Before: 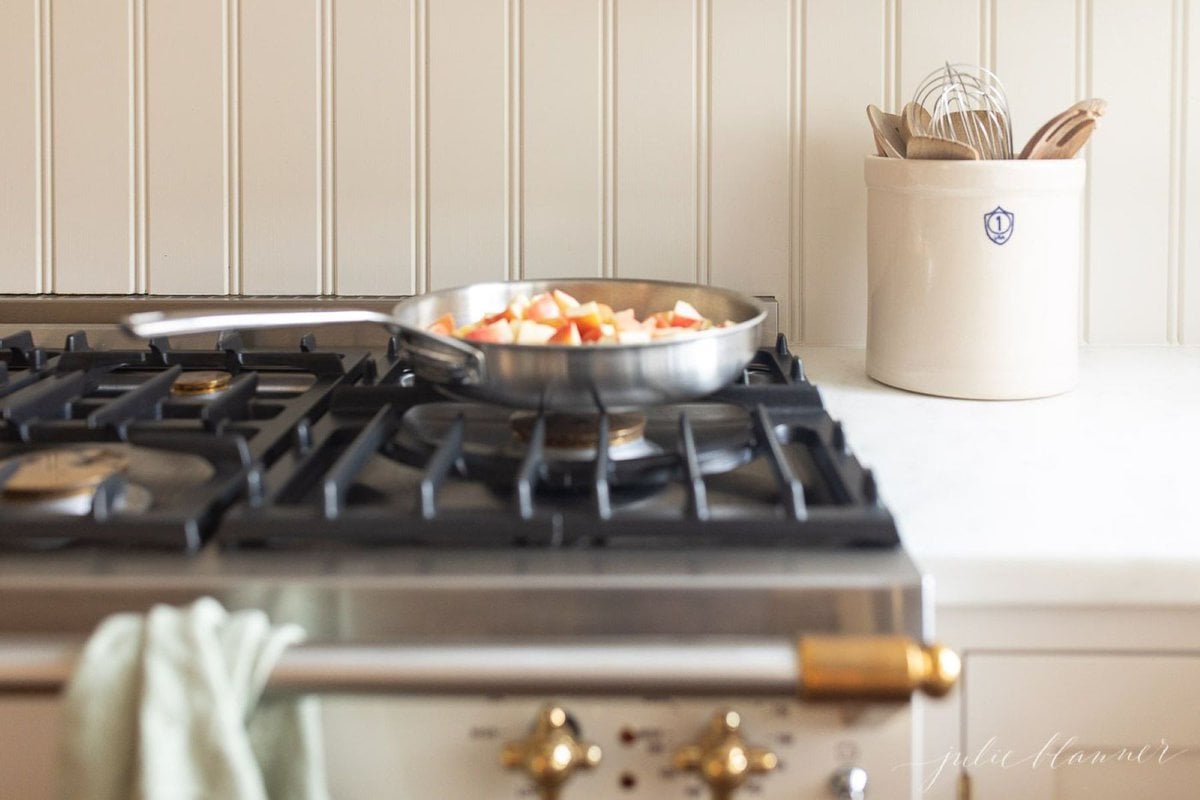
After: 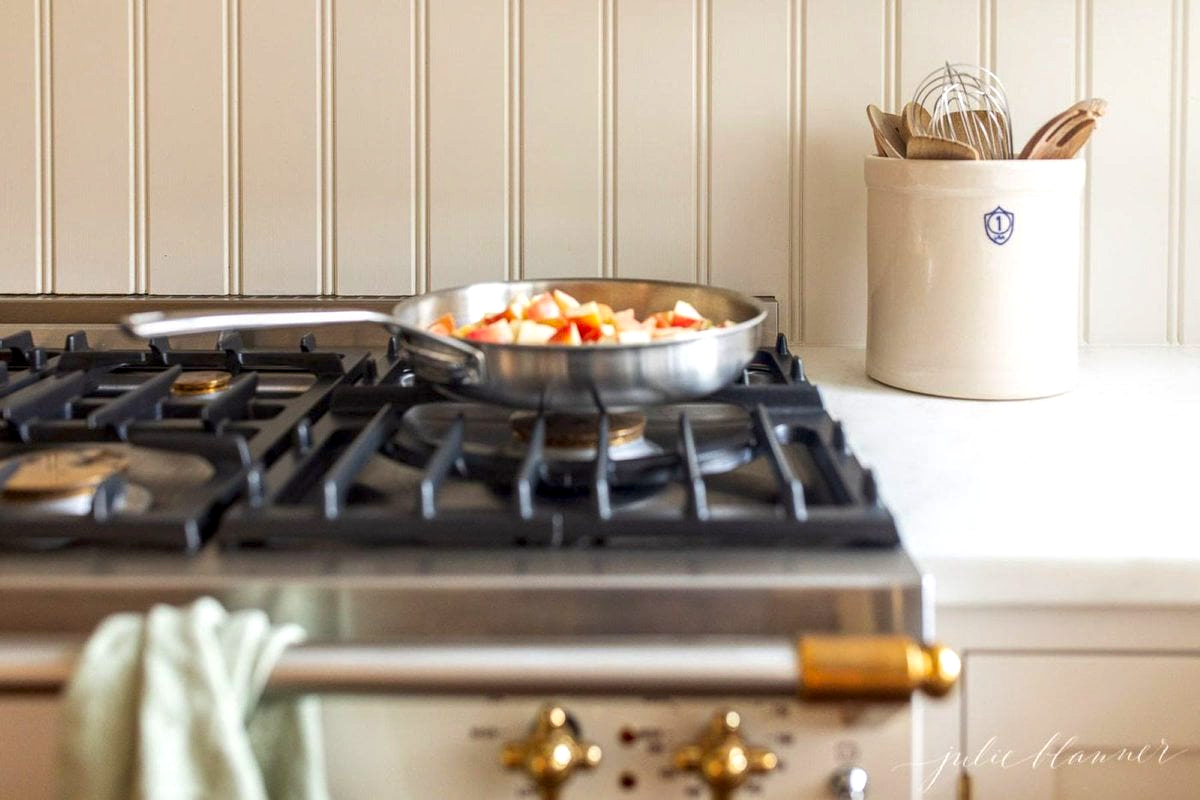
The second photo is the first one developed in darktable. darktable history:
local contrast: highlights 61%, detail 143%, midtone range 0.423
contrast brightness saturation: brightness -0.023, saturation 0.348
